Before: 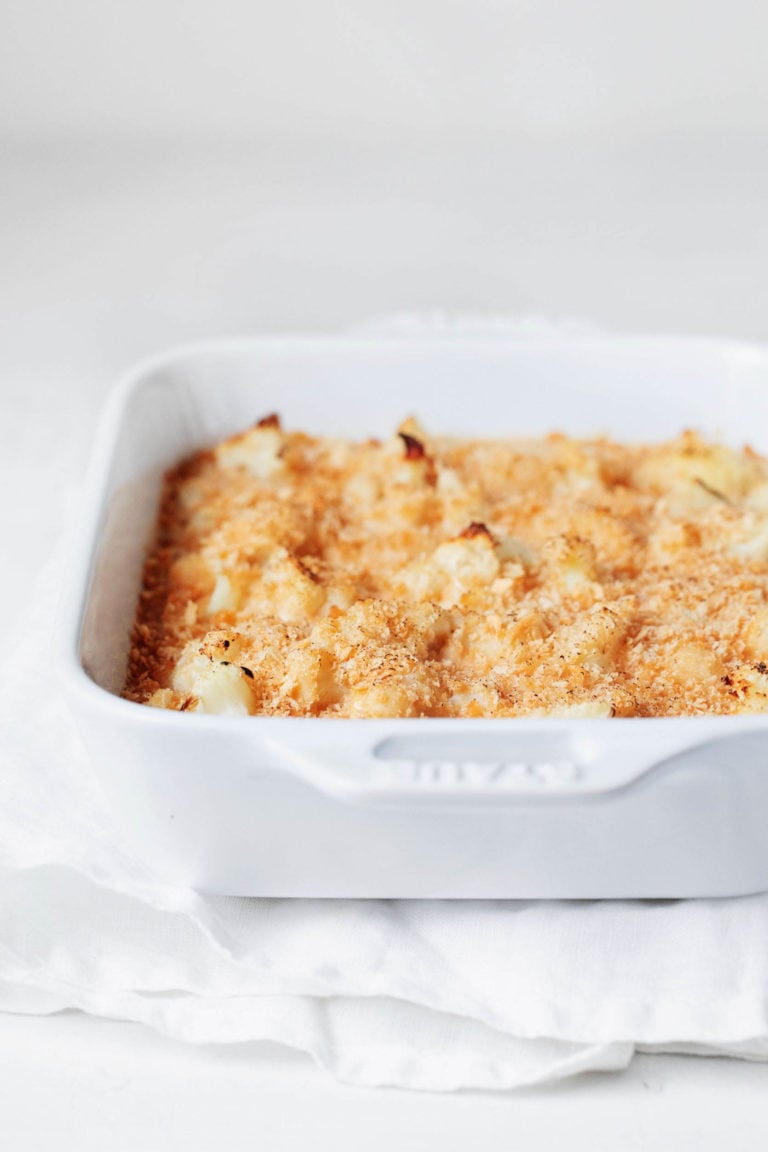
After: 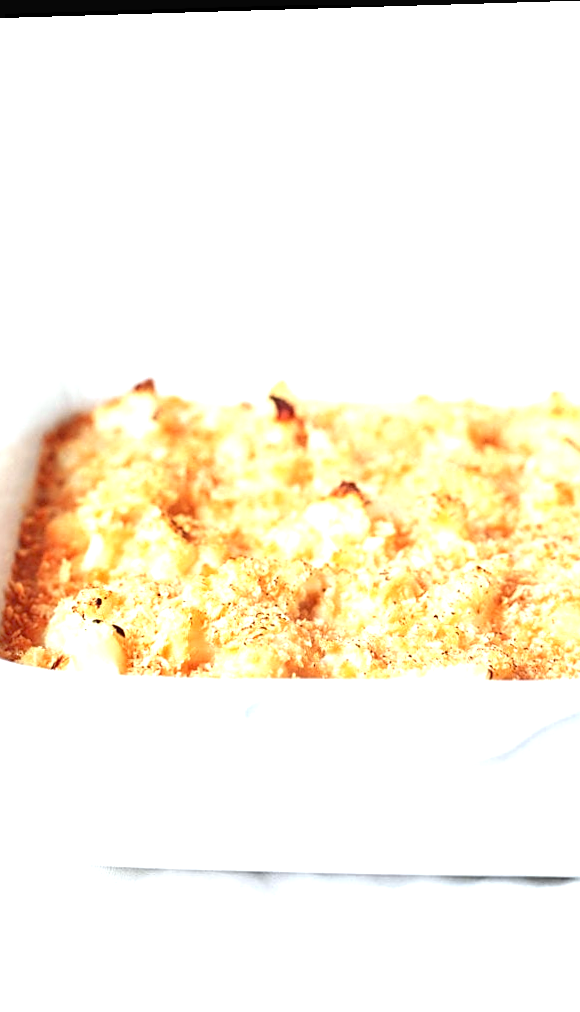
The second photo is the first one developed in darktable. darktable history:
exposure: black level correction 0, exposure 1.1 EV, compensate exposure bias true, compensate highlight preservation false
tone equalizer: -8 EV 2 EV, -7 EV 2 EV, -6 EV 2 EV, -5 EV 2 EV, -4 EV 2 EV, -3 EV 1.5 EV, -2 EV 1 EV, -1 EV 0.5 EV
crop: left 18.479%, right 12.2%, bottom 13.971%
rotate and perspective: rotation 0.128°, lens shift (vertical) -0.181, lens shift (horizontal) -0.044, shear 0.001, automatic cropping off
sharpen: on, module defaults
white balance: red 0.978, blue 0.999
